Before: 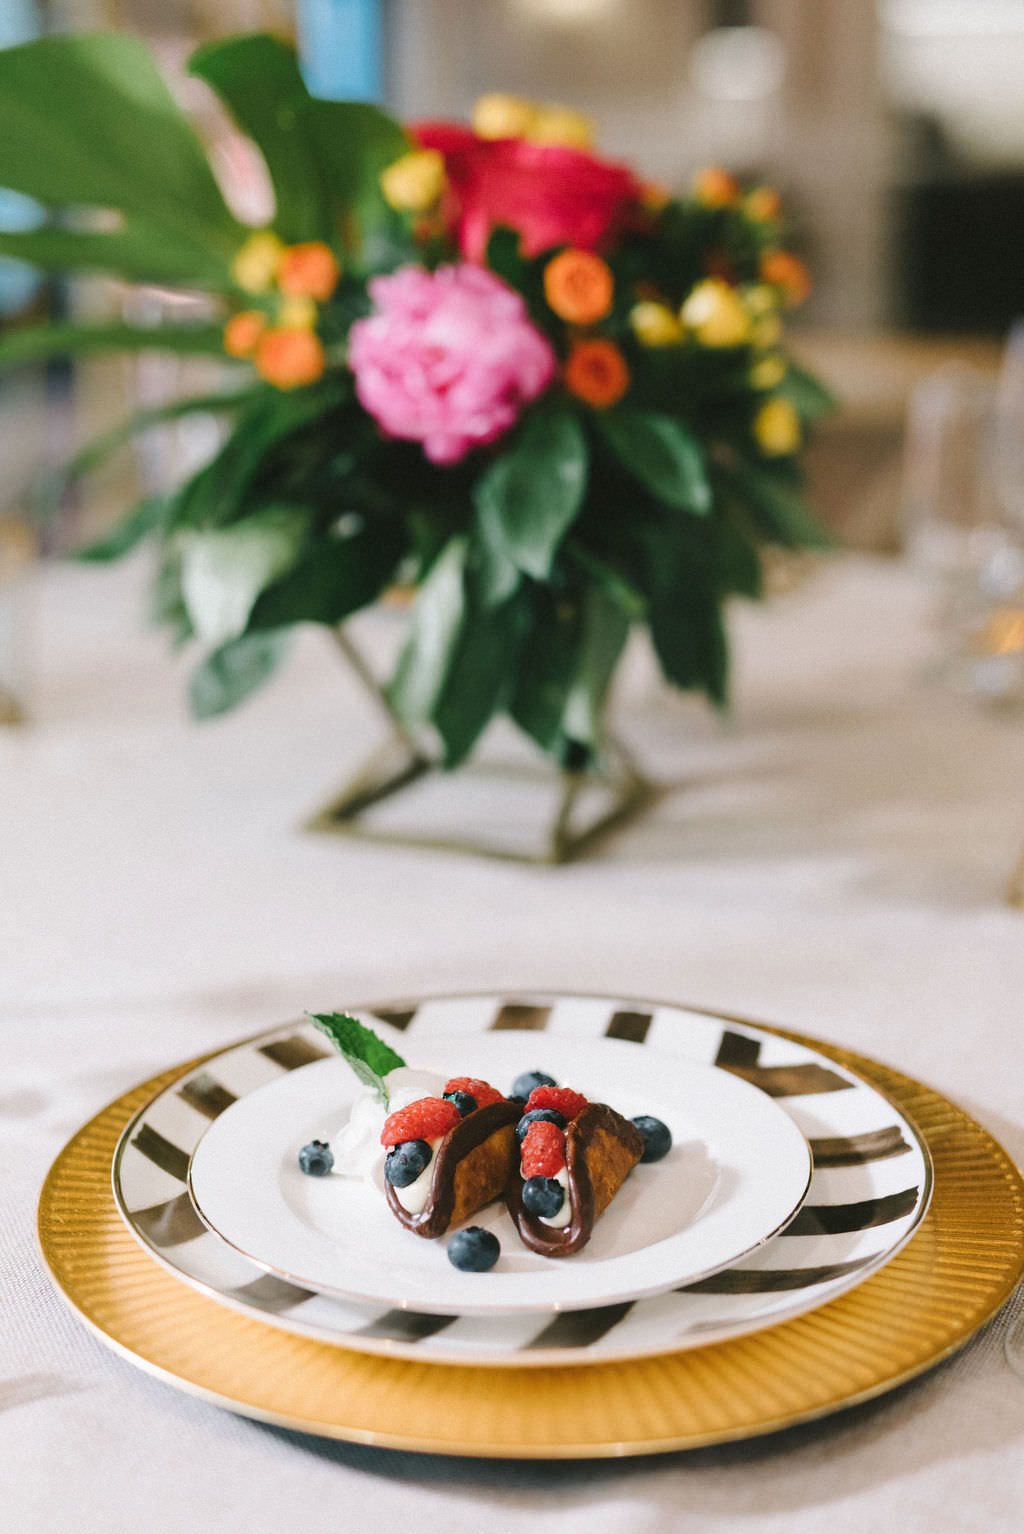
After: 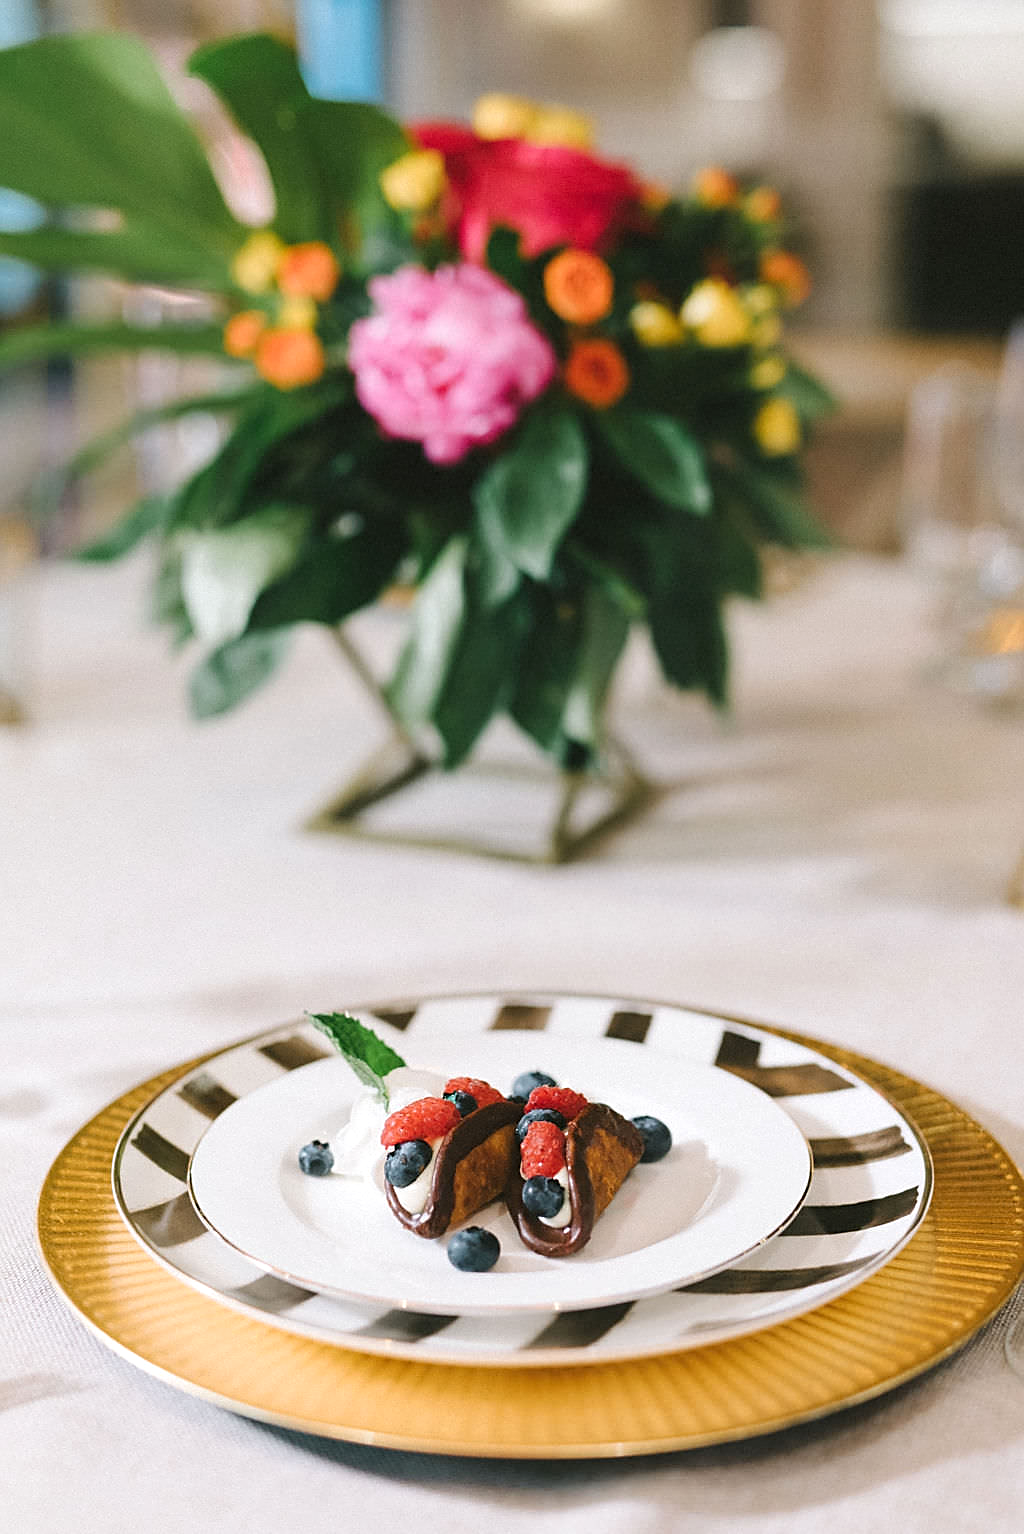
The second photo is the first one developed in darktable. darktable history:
sharpen: on, module defaults
exposure: exposure 0.128 EV, compensate highlight preservation false
